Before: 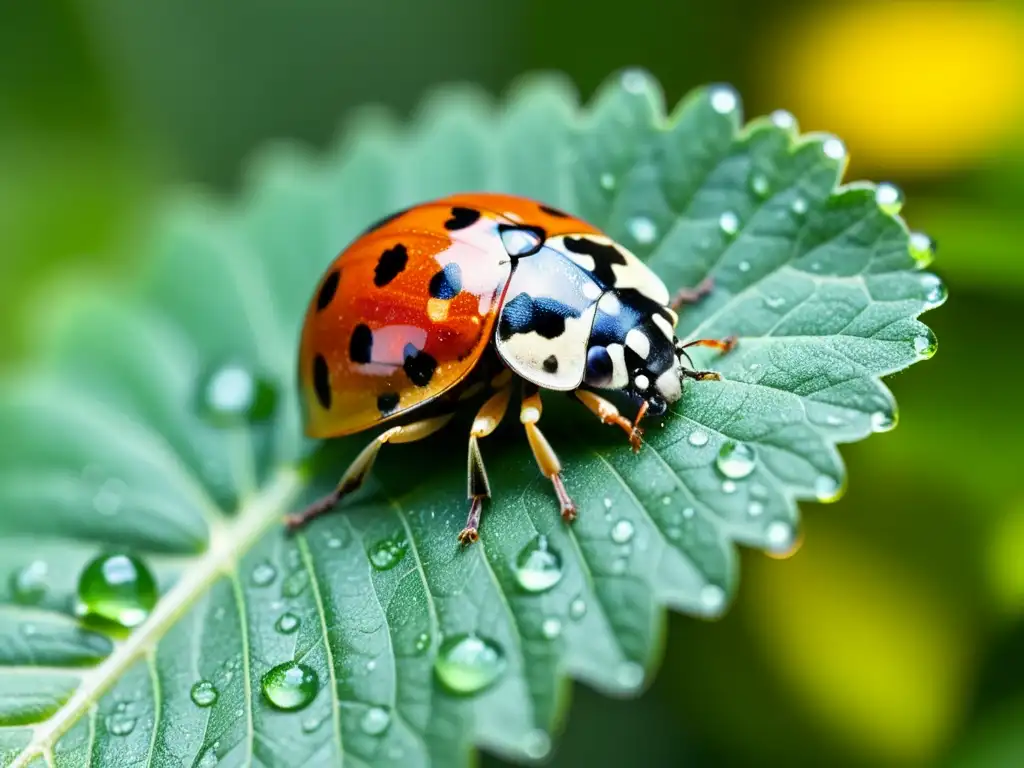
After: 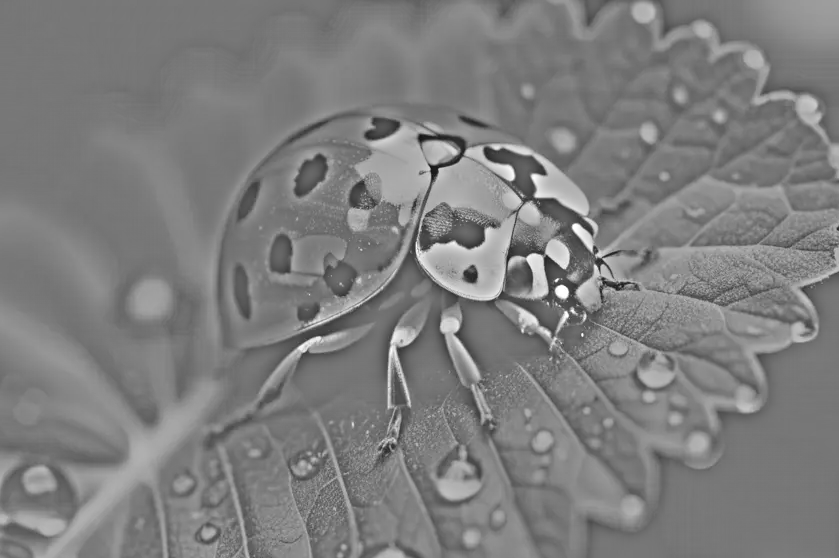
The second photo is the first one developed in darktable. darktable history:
exposure: black level correction 0, exposure 1.3 EV, compensate exposure bias true, compensate highlight preservation false
crop: left 7.856%, top 11.836%, right 10.12%, bottom 15.387%
highpass: sharpness 25.84%, contrast boost 14.94%
